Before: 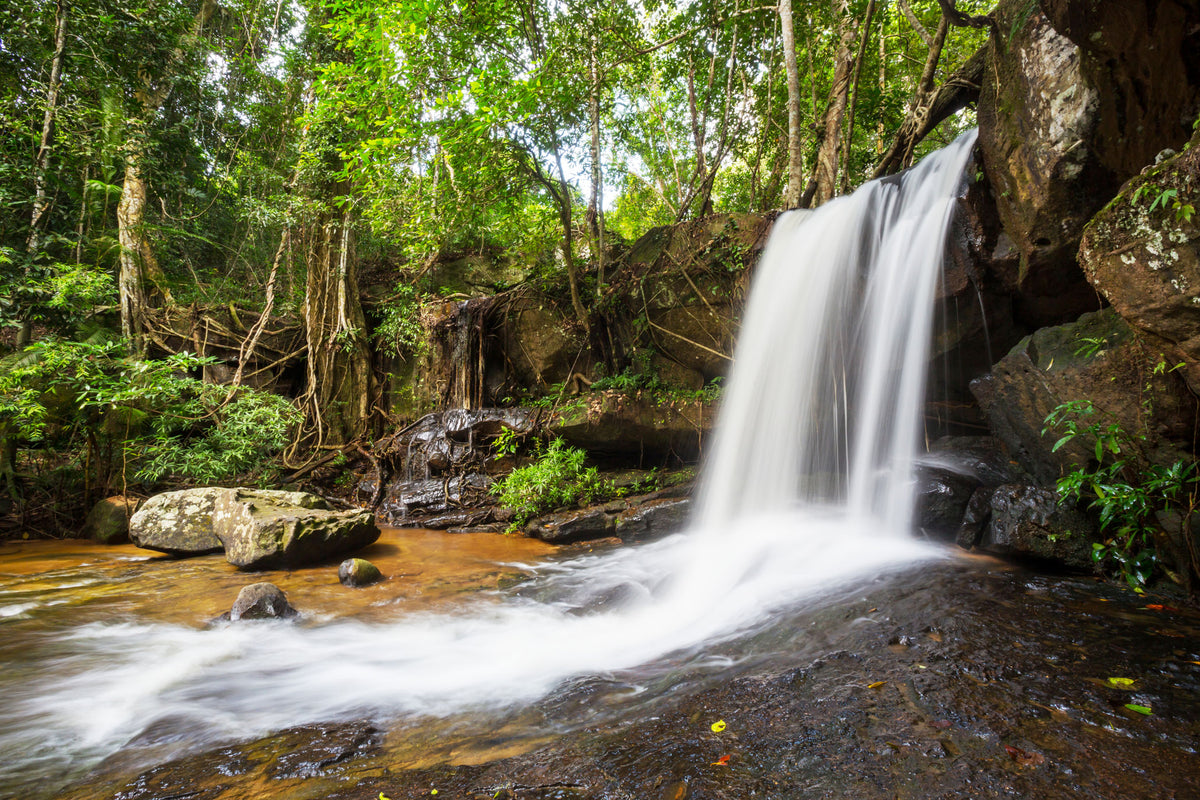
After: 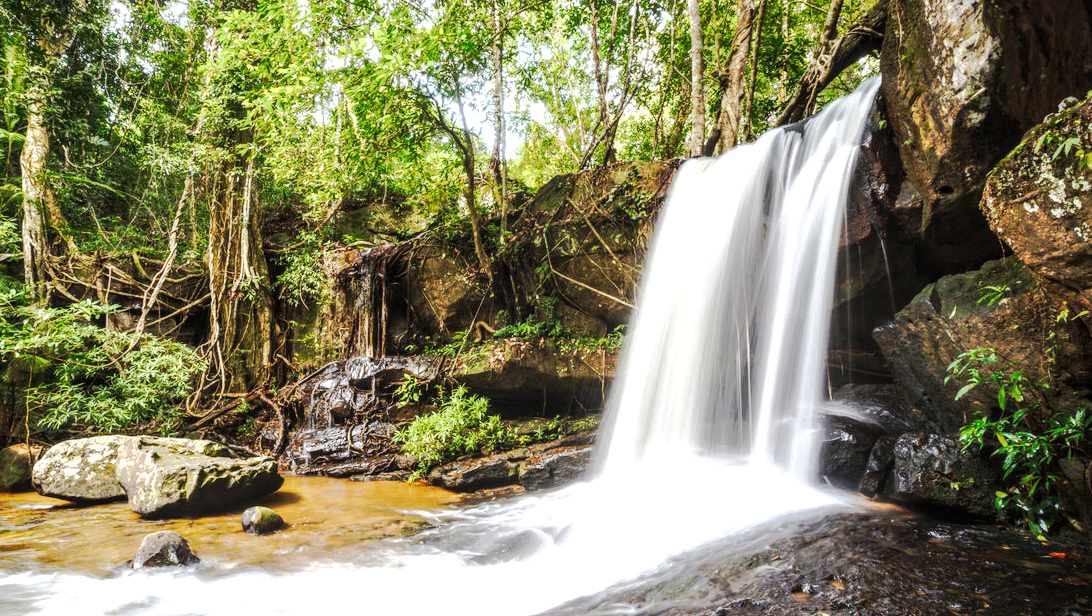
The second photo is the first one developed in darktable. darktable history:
local contrast: on, module defaults
contrast brightness saturation: saturation -0.17
tone curve: curves: ch0 [(0, 0) (0.003, 0.015) (0.011, 0.019) (0.025, 0.025) (0.044, 0.039) (0.069, 0.053) (0.1, 0.076) (0.136, 0.107) (0.177, 0.143) (0.224, 0.19) (0.277, 0.253) (0.335, 0.32) (0.399, 0.412) (0.468, 0.524) (0.543, 0.668) (0.623, 0.717) (0.709, 0.769) (0.801, 0.82) (0.898, 0.865) (1, 1)], preserve colors none
exposure: exposure 0.559 EV, compensate highlight preservation false
crop: left 8.155%, top 6.611%, bottom 15.385%
tone equalizer: on, module defaults
